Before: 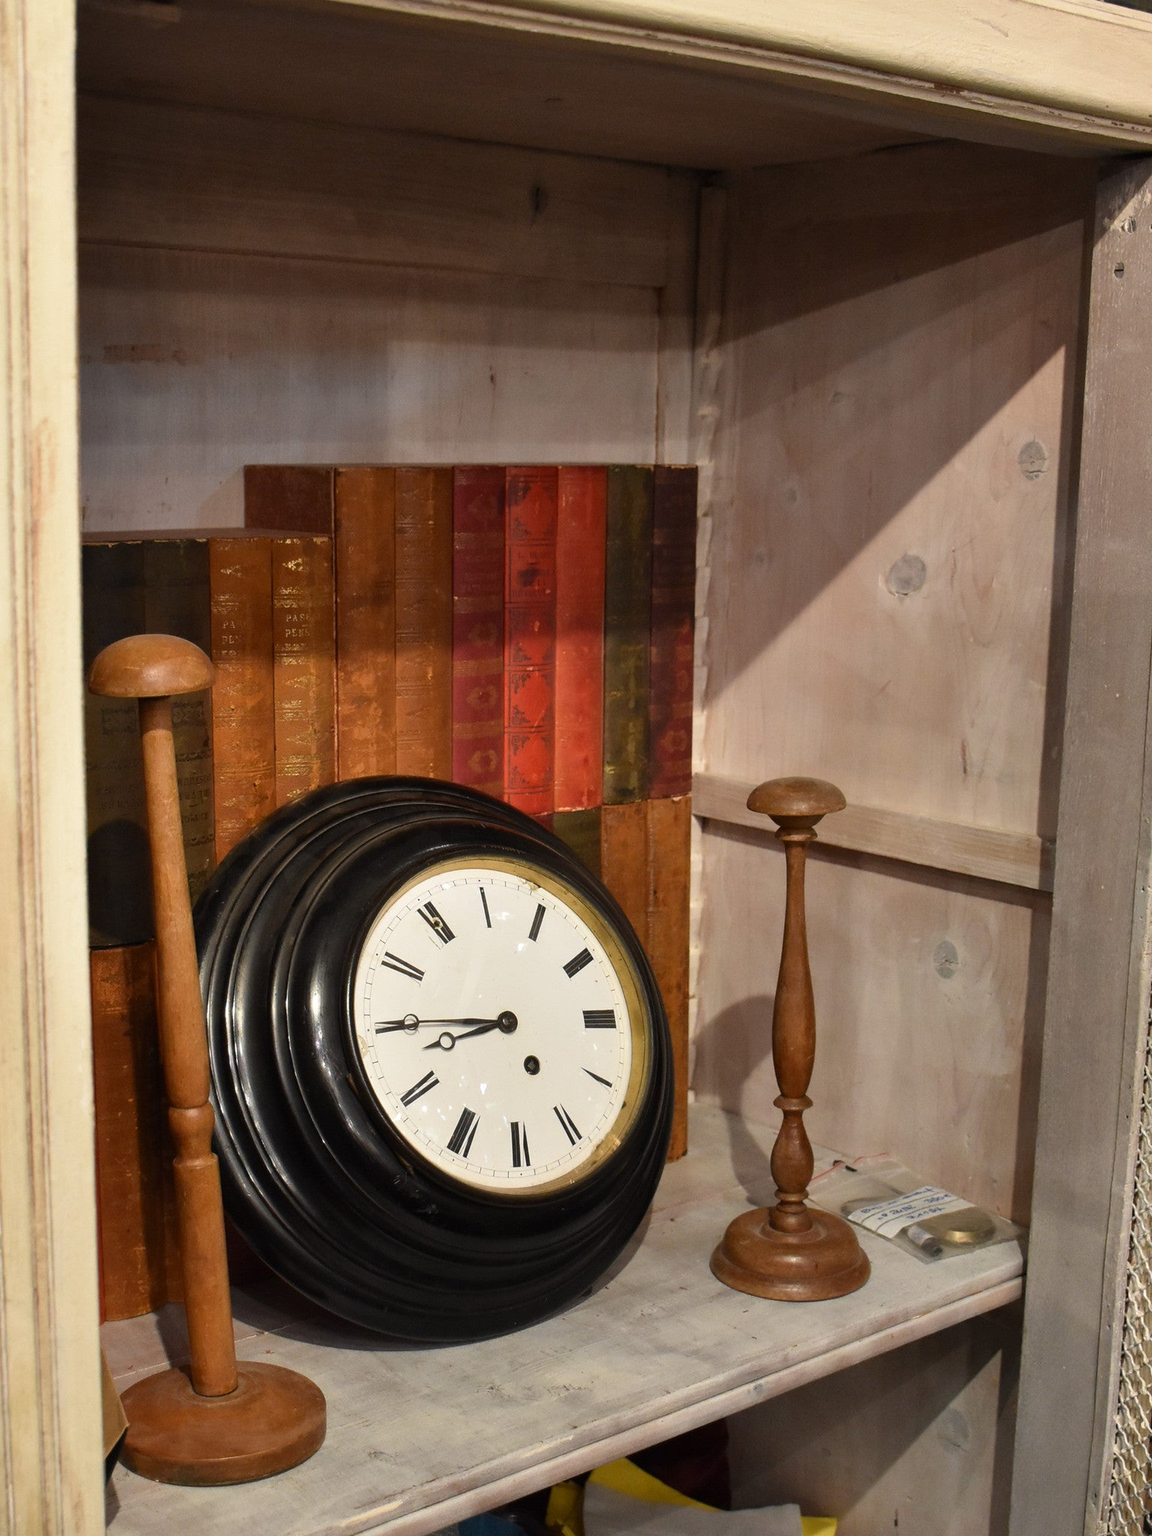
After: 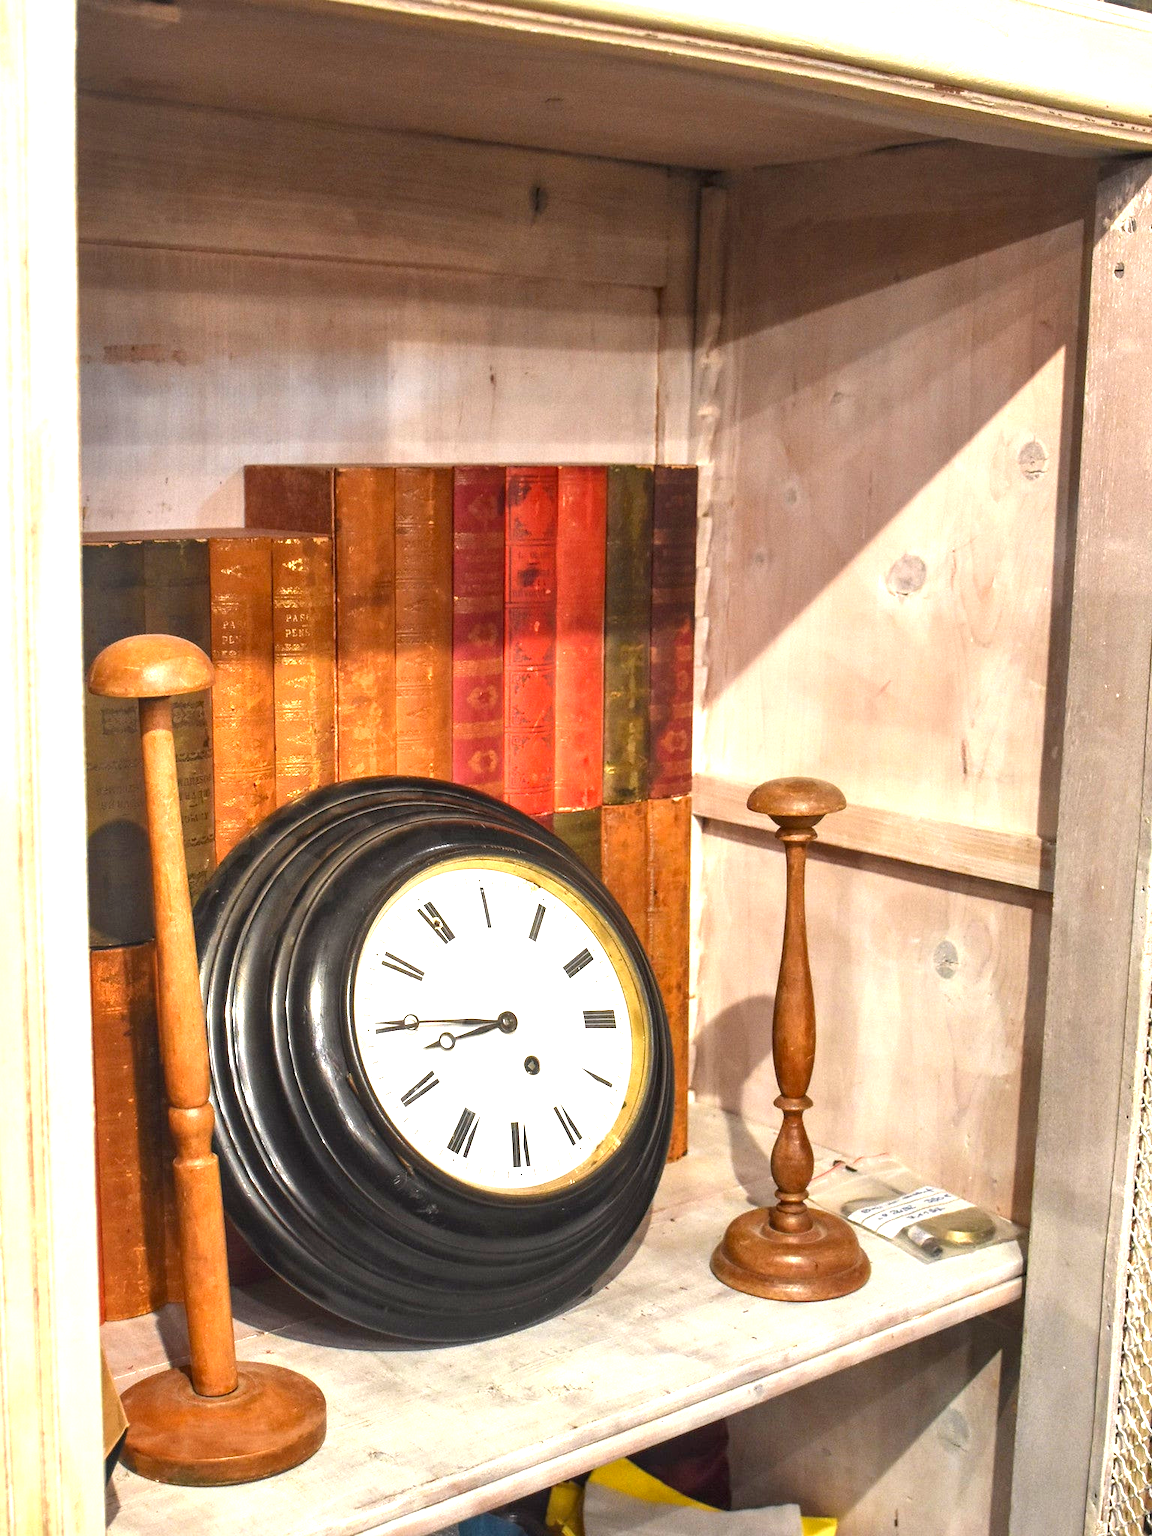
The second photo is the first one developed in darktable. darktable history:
local contrast: on, module defaults
color correction: saturation 1.11
exposure: black level correction 0, exposure 1.5 EV, compensate highlight preservation false
